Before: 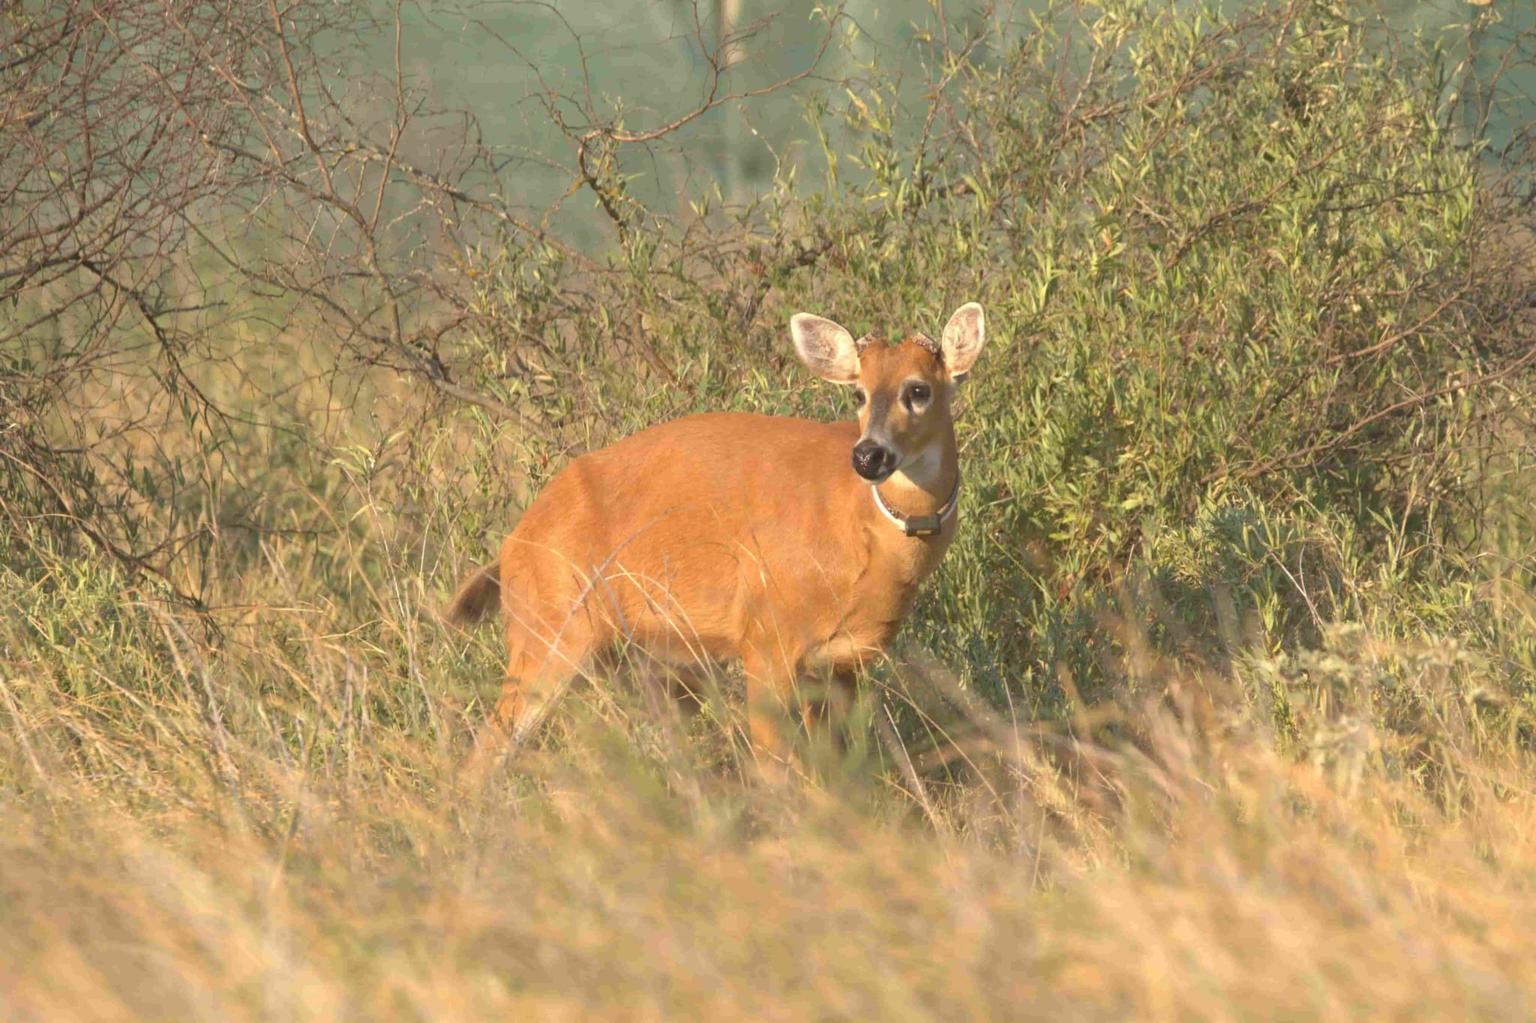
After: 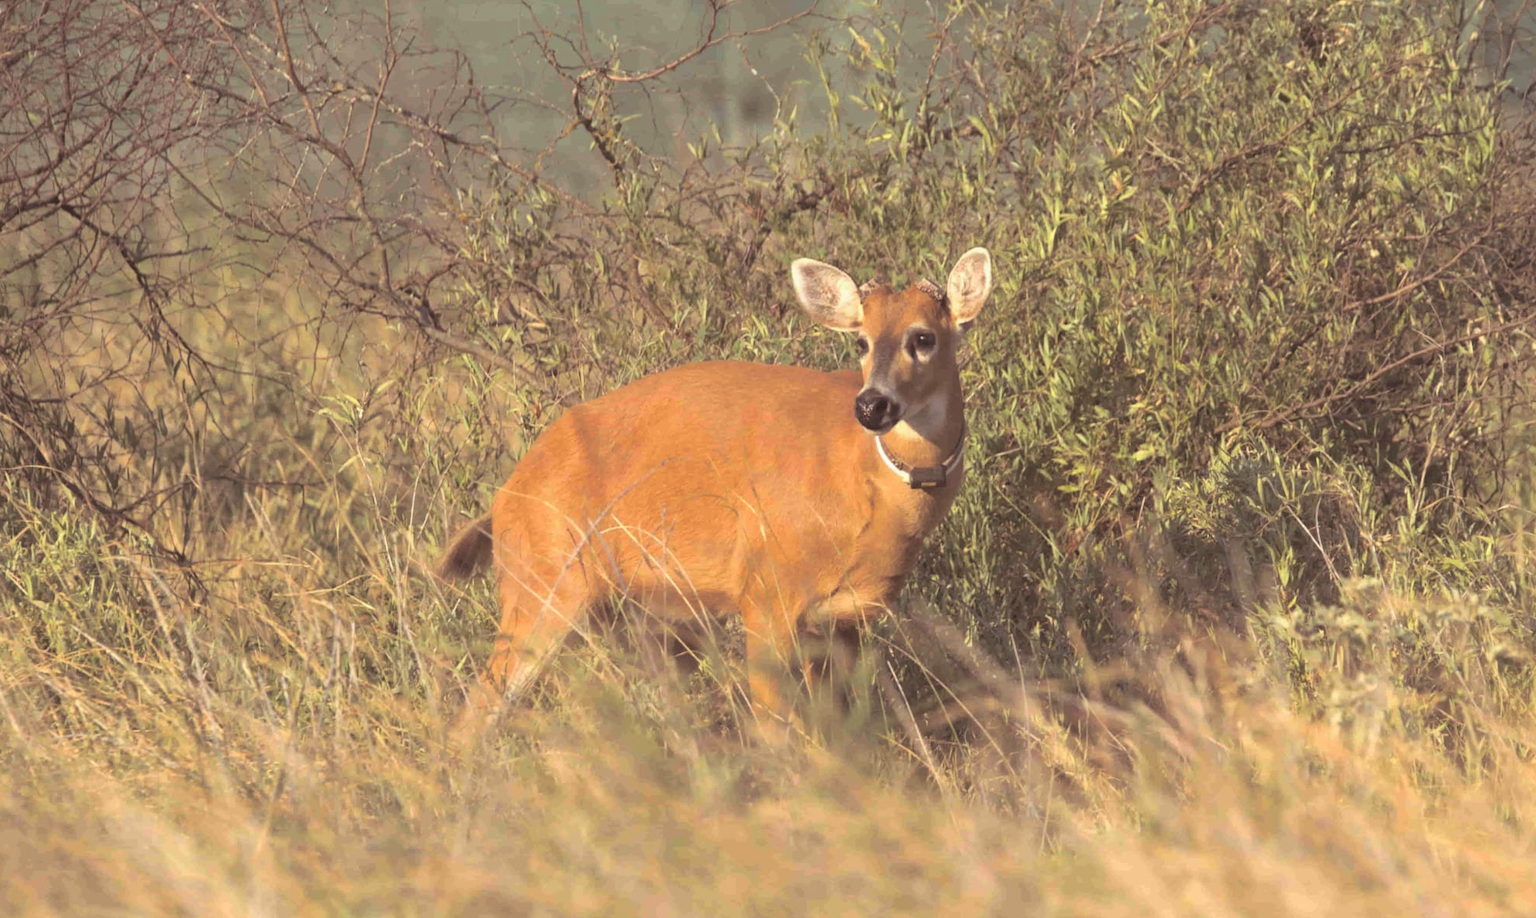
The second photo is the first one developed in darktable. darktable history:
crop: left 1.507%, top 6.147%, right 1.379%, bottom 6.637%
split-toning: shadows › saturation 0.24, highlights › hue 54°, highlights › saturation 0.24
